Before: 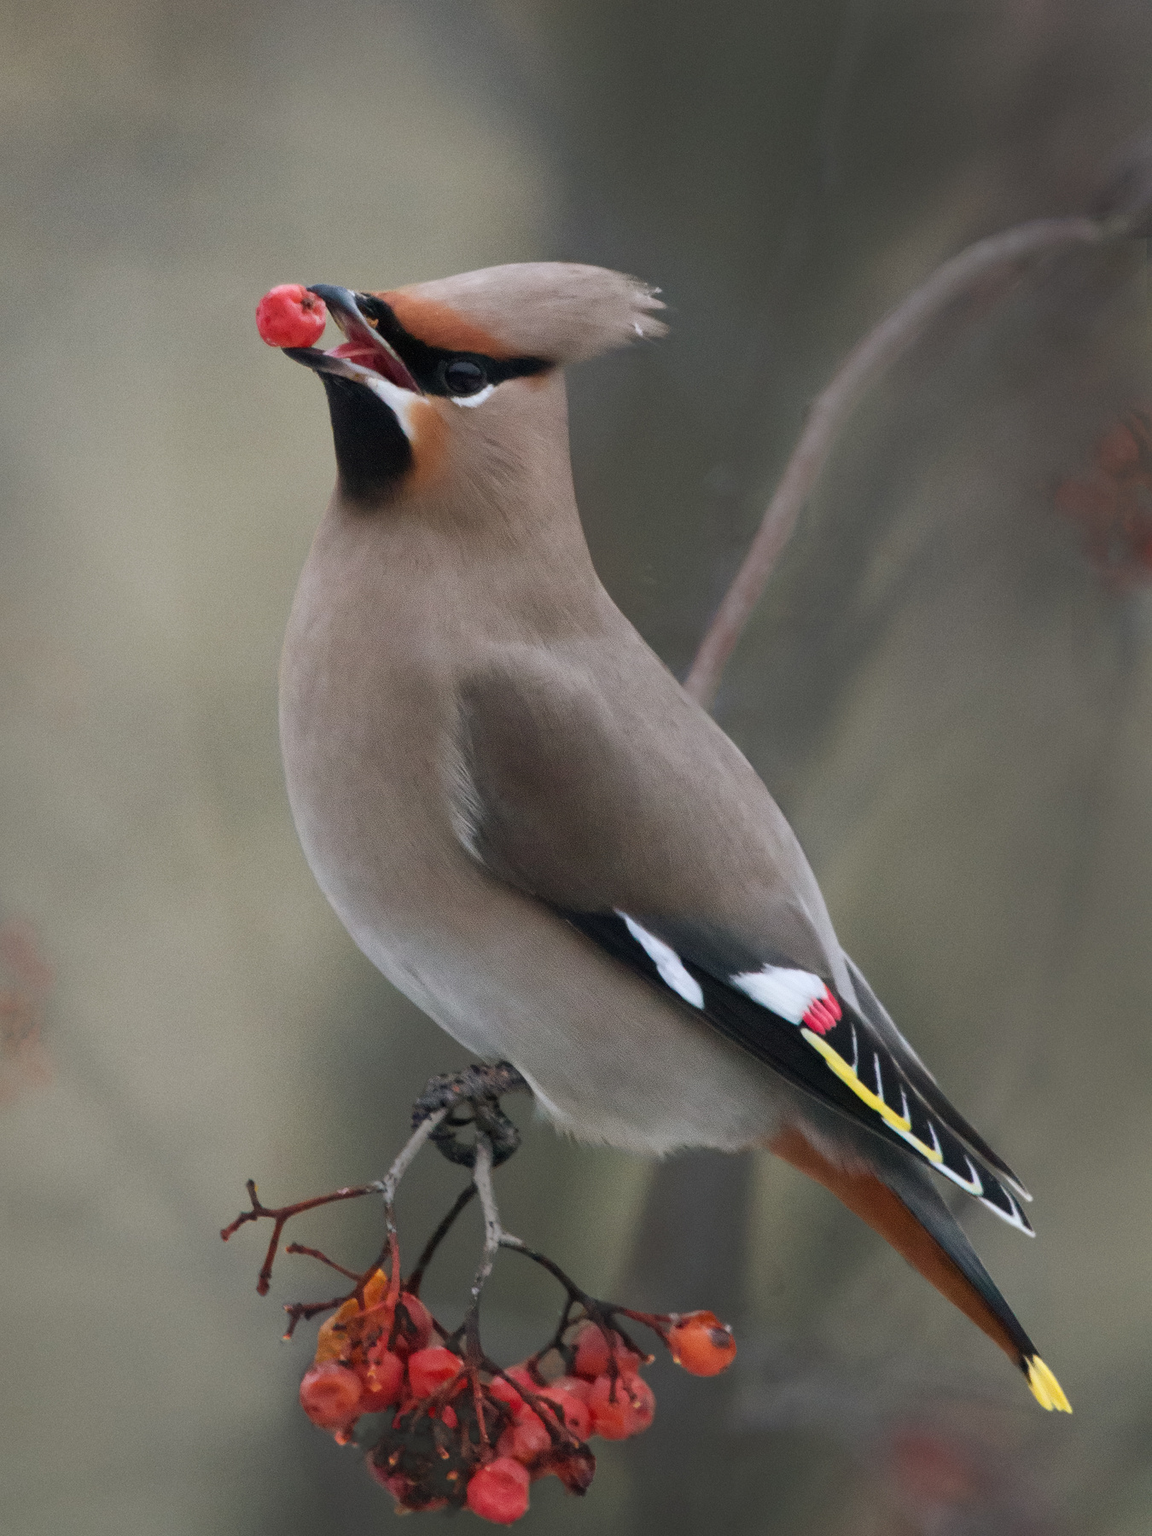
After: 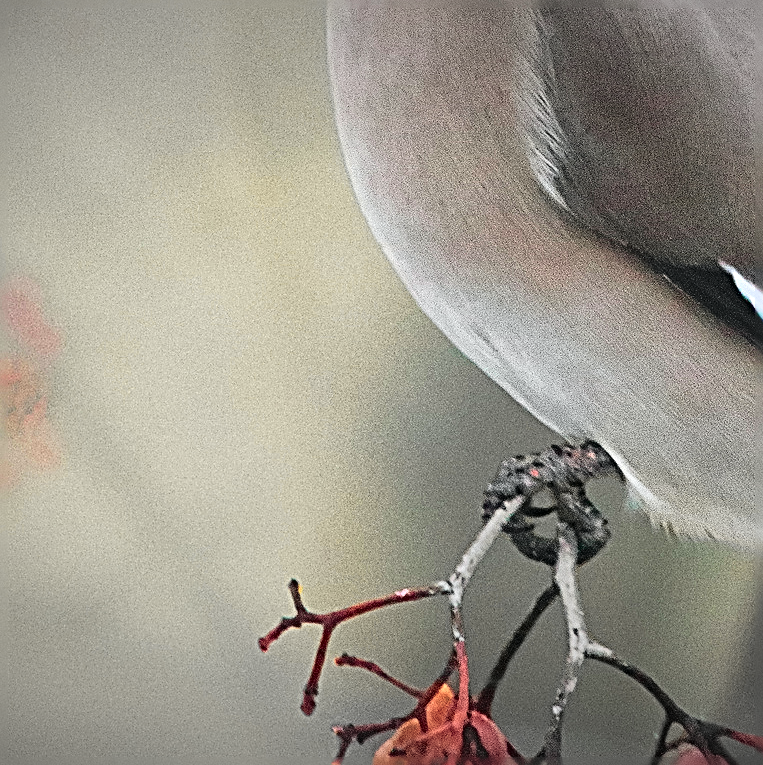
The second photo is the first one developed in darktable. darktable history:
local contrast: mode bilateral grid, contrast 21, coarseness 50, detail 119%, midtone range 0.2
crop: top 44.622%, right 43.428%, bottom 12.844%
exposure: black level correction -0.005, exposure 0.614 EV, compensate highlight preservation false
vignetting: fall-off start 98.04%, fall-off radius 99.57%, width/height ratio 1.427
sharpen: radius 3.153, amount 1.724
tone curve: curves: ch0 [(0, 0.013) (0.137, 0.121) (0.326, 0.386) (0.489, 0.573) (0.663, 0.749) (0.854, 0.897) (1, 0.974)]; ch1 [(0, 0) (0.366, 0.367) (0.475, 0.453) (0.494, 0.493) (0.504, 0.497) (0.544, 0.579) (0.562, 0.619) (0.622, 0.694) (1, 1)]; ch2 [(0, 0) (0.333, 0.346) (0.375, 0.375) (0.424, 0.43) (0.476, 0.492) (0.502, 0.503) (0.533, 0.541) (0.572, 0.615) (0.605, 0.656) (0.641, 0.709) (1, 1)], color space Lab, independent channels, preserve colors none
